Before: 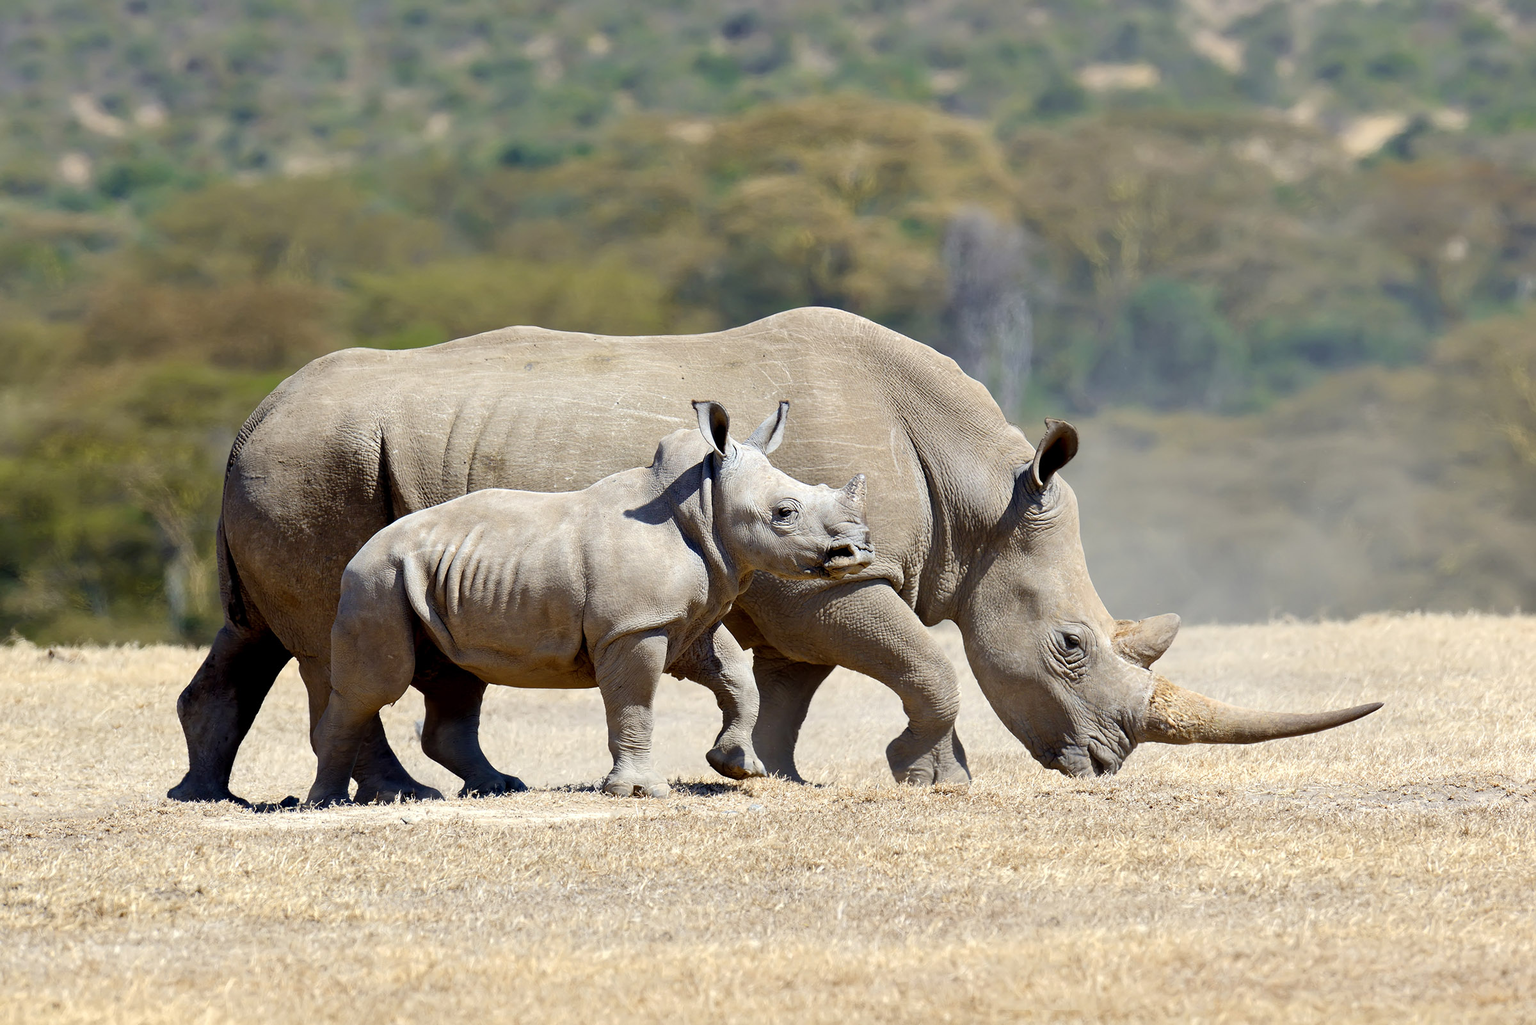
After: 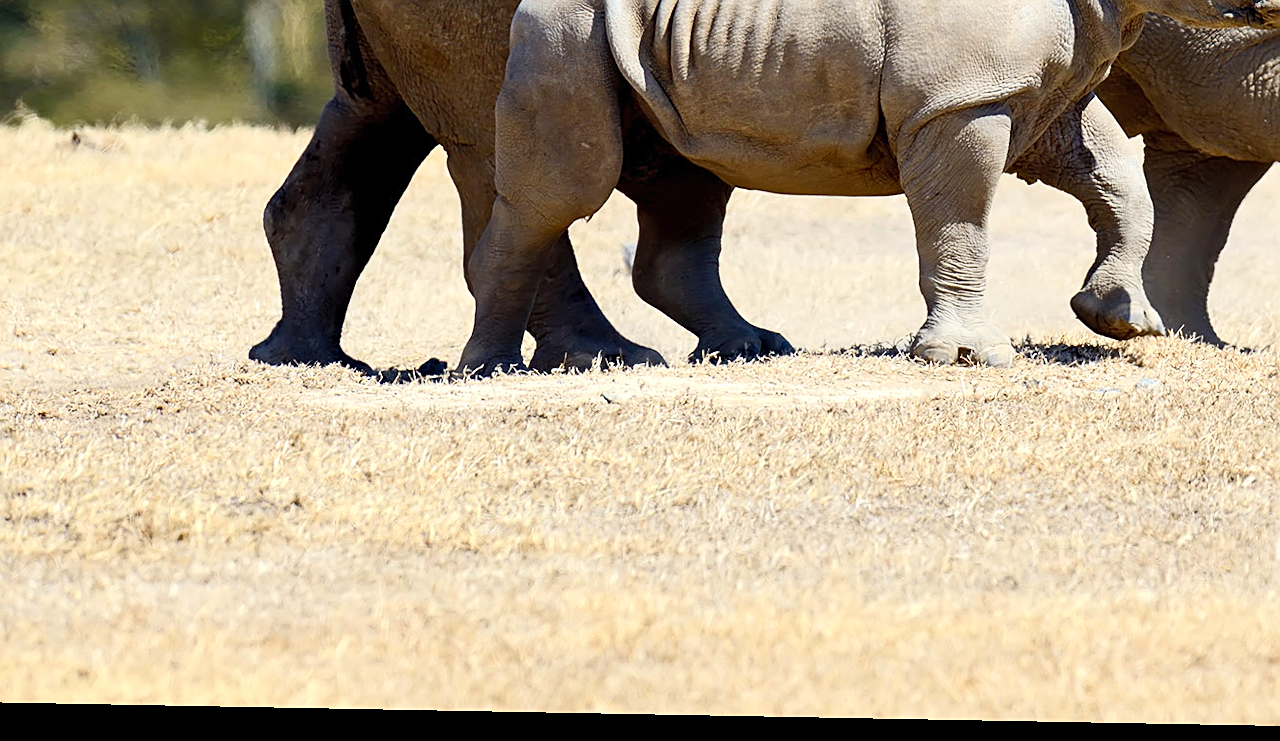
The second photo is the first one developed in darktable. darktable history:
rotate and perspective: lens shift (horizontal) -0.055, automatic cropping off
contrast brightness saturation: contrast 0.2, brightness 0.15, saturation 0.14
crop and rotate: top 54.778%, right 46.61%, bottom 0.159%
sharpen: on, module defaults
